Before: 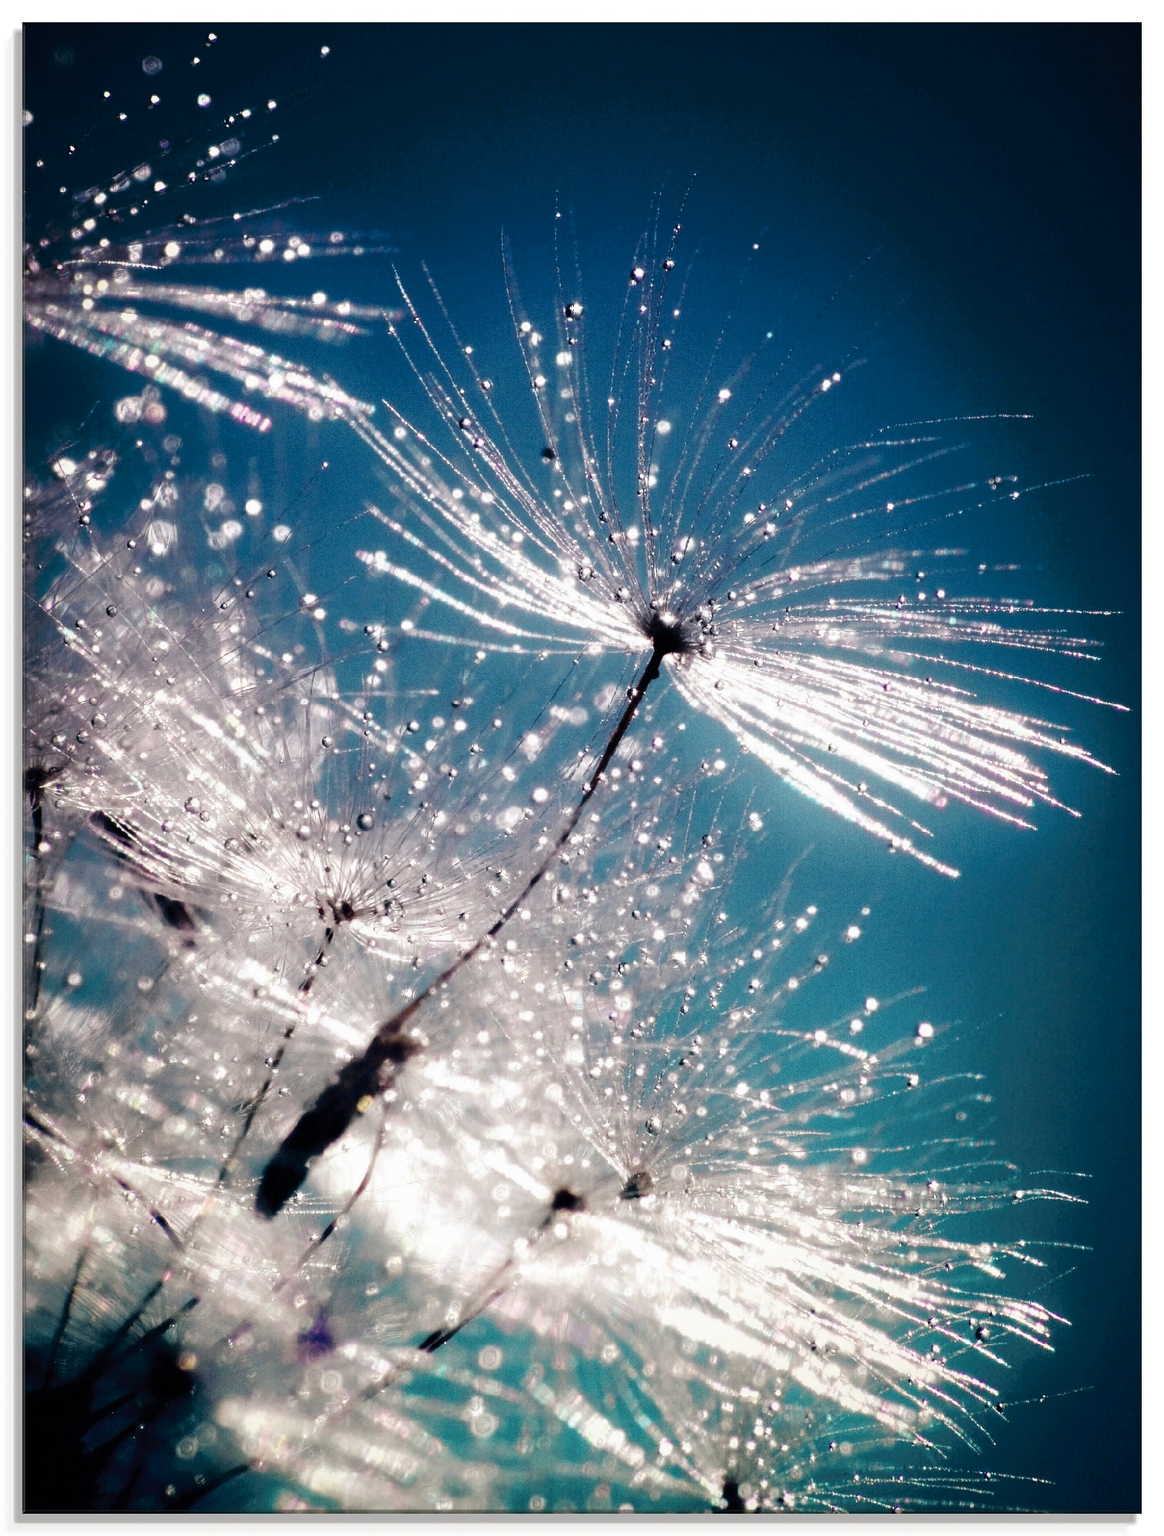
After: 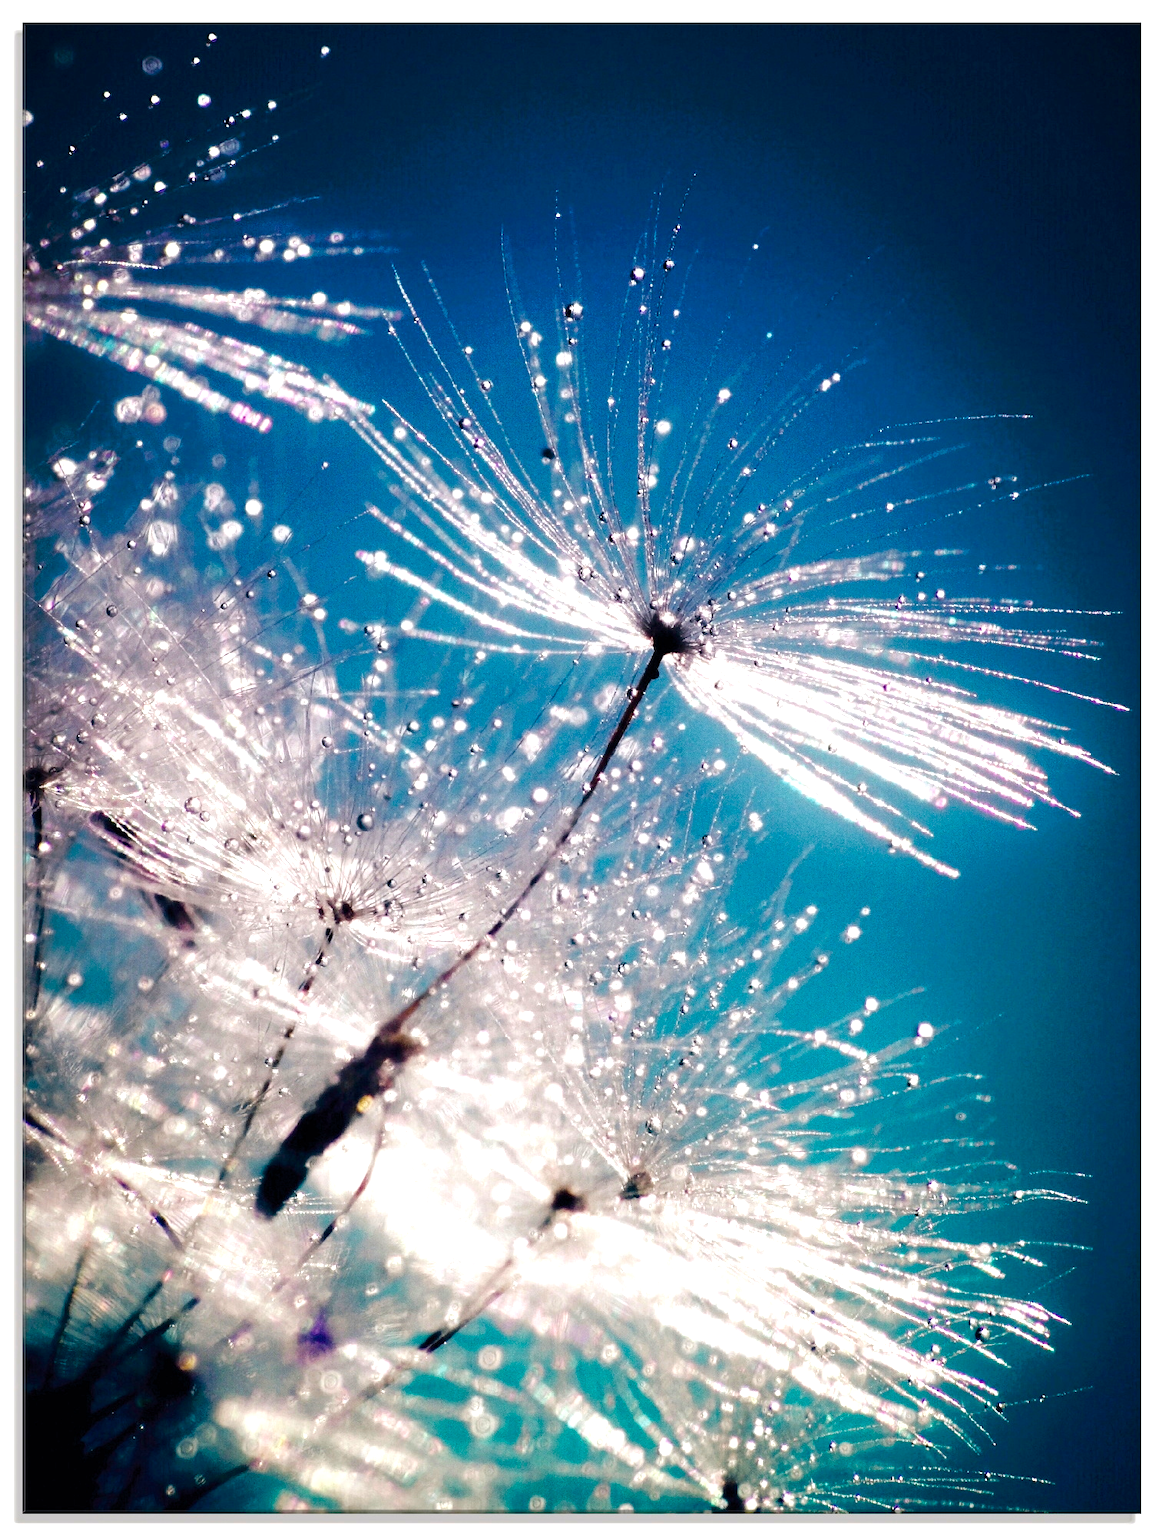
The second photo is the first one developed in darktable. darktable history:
color balance rgb: global offset › hue 172.23°, perceptual saturation grading › global saturation 20%, perceptual saturation grading › highlights 3.628%, perceptual saturation grading › shadows 49.866%, perceptual brilliance grading › global brilliance 10.175%, perceptual brilliance grading › shadows 14.419%
